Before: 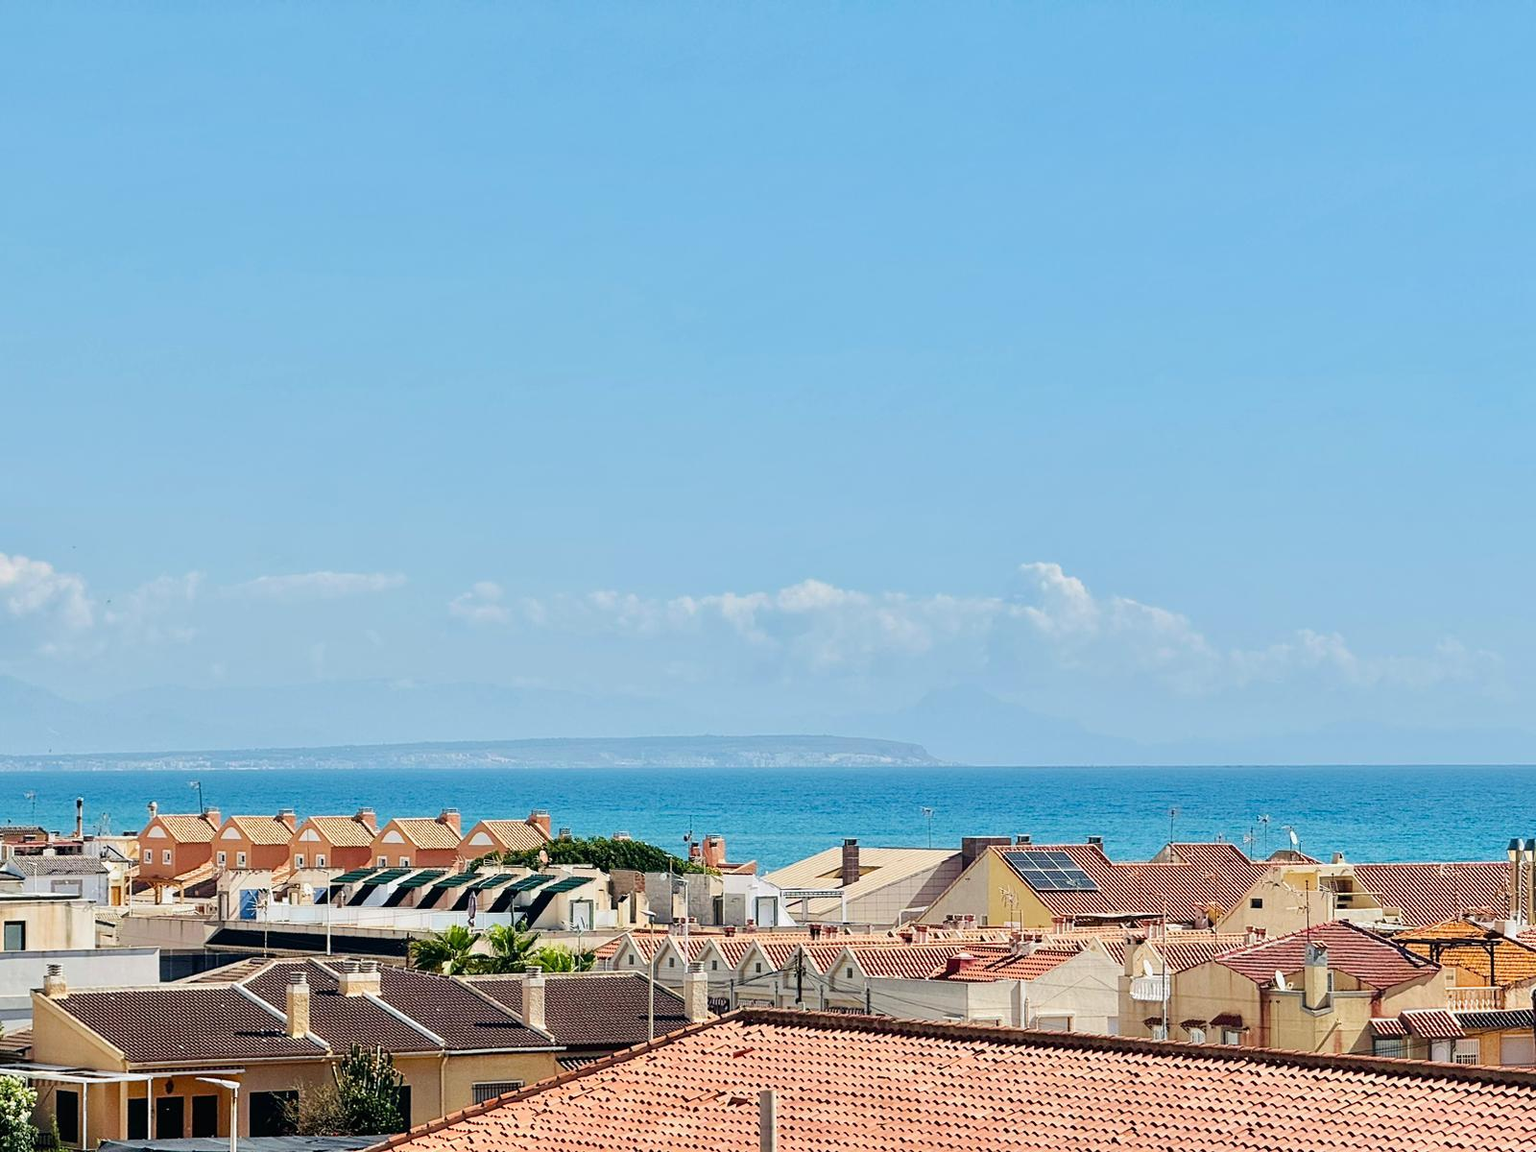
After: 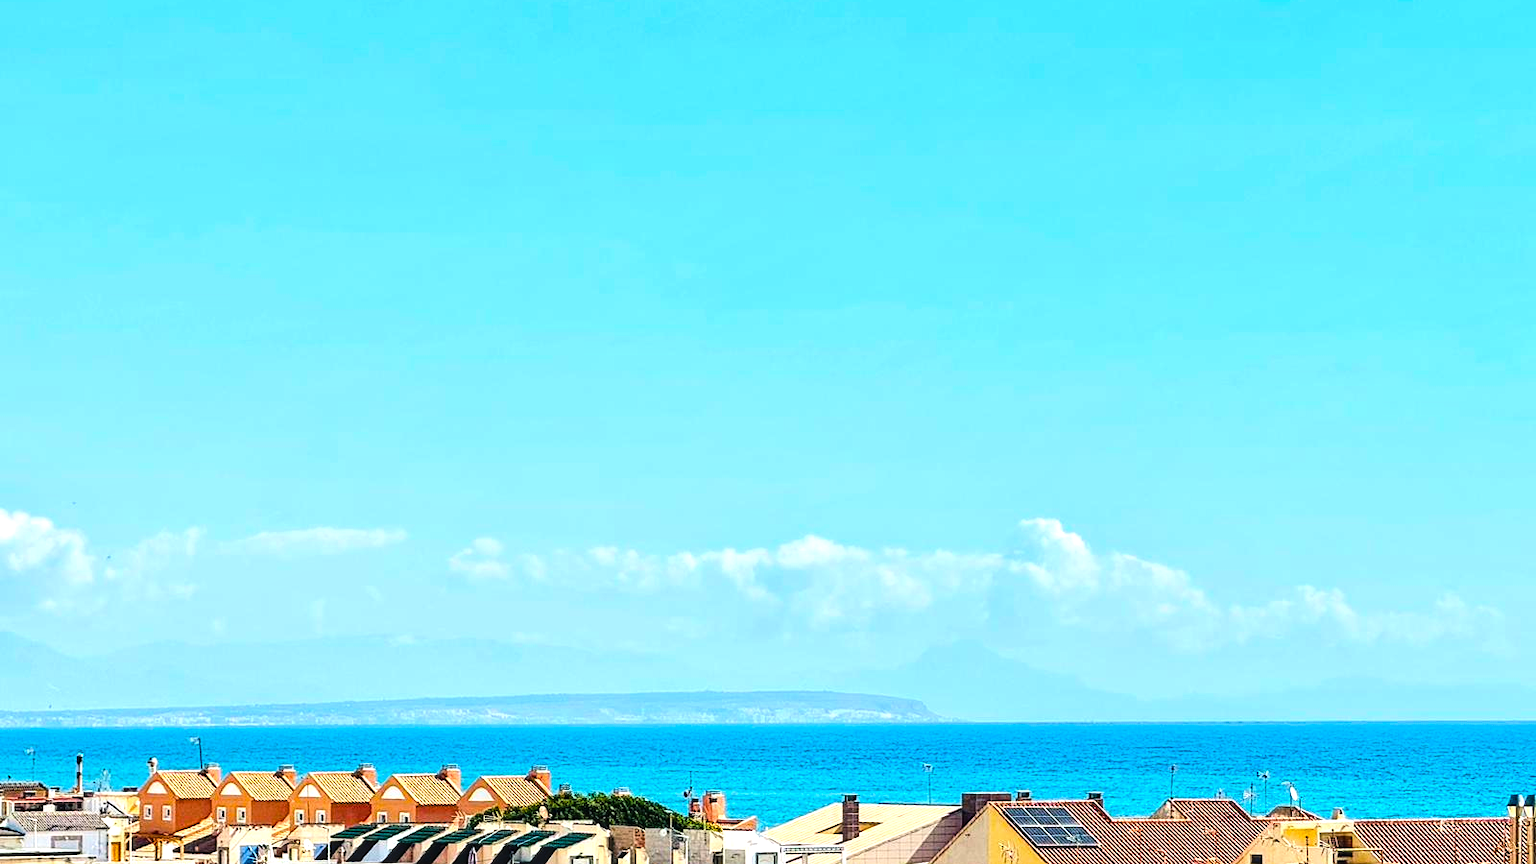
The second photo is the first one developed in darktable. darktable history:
contrast brightness saturation: contrast 0.1, brightness 0.03, saturation 0.09
tone equalizer: -8 EV -0.75 EV, -7 EV -0.7 EV, -6 EV -0.6 EV, -5 EV -0.4 EV, -3 EV 0.4 EV, -2 EV 0.6 EV, -1 EV 0.7 EV, +0 EV 0.75 EV, edges refinement/feathering 500, mask exposure compensation -1.57 EV, preserve details no
crop: top 3.857%, bottom 21.132%
local contrast: on, module defaults
color balance rgb: perceptual saturation grading › global saturation 30%, global vibrance 20%
